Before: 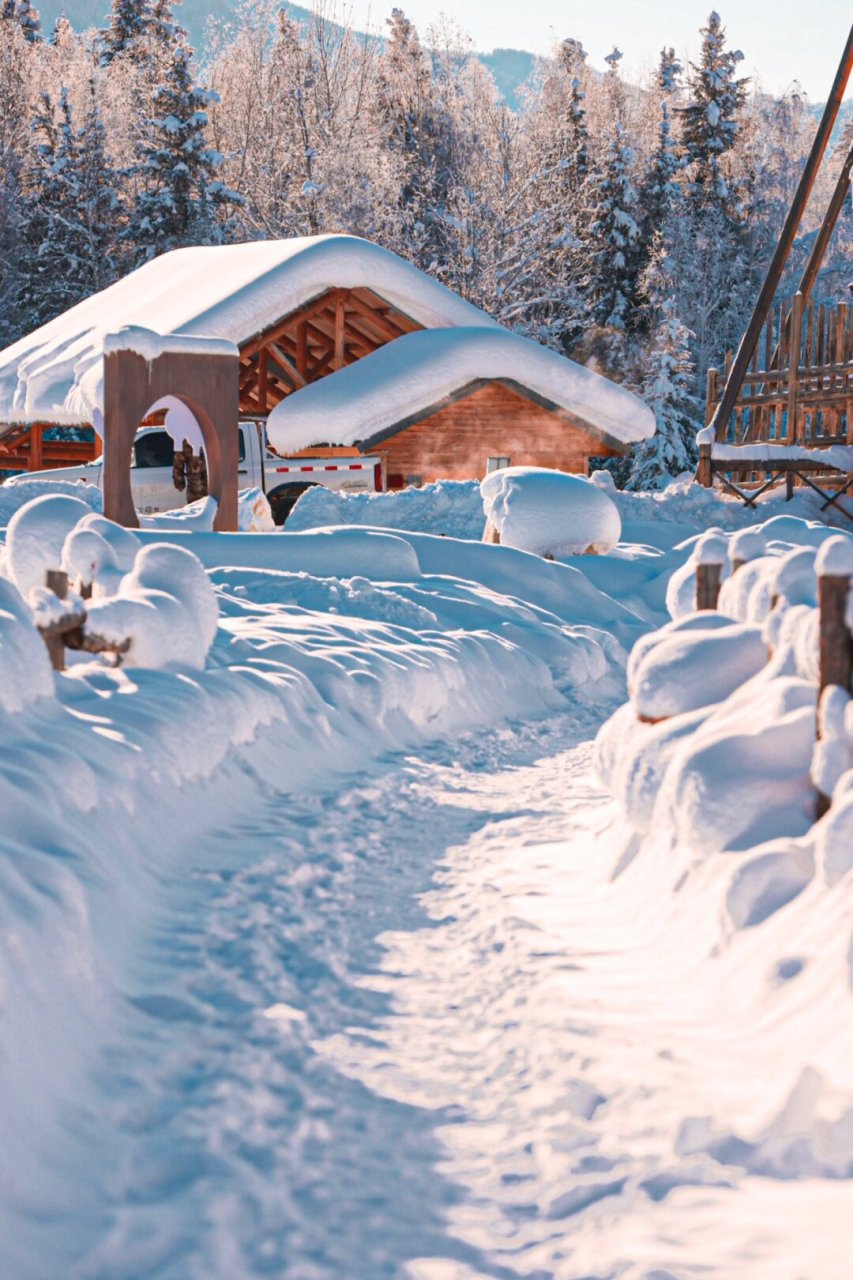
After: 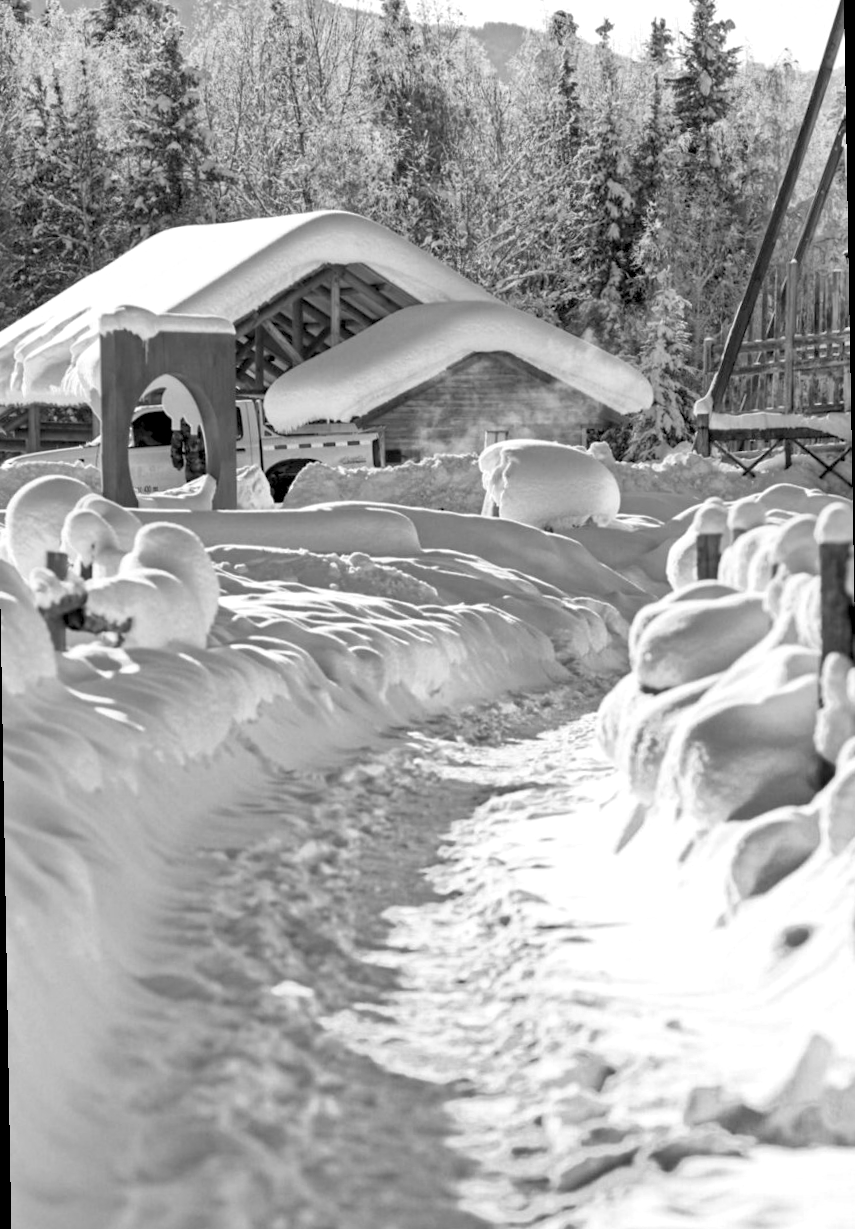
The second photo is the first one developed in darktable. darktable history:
monochrome: on, module defaults
rgb levels: levels [[0.013, 0.434, 0.89], [0, 0.5, 1], [0, 0.5, 1]]
shadows and highlights: soften with gaussian
rotate and perspective: rotation -1°, crop left 0.011, crop right 0.989, crop top 0.025, crop bottom 0.975
